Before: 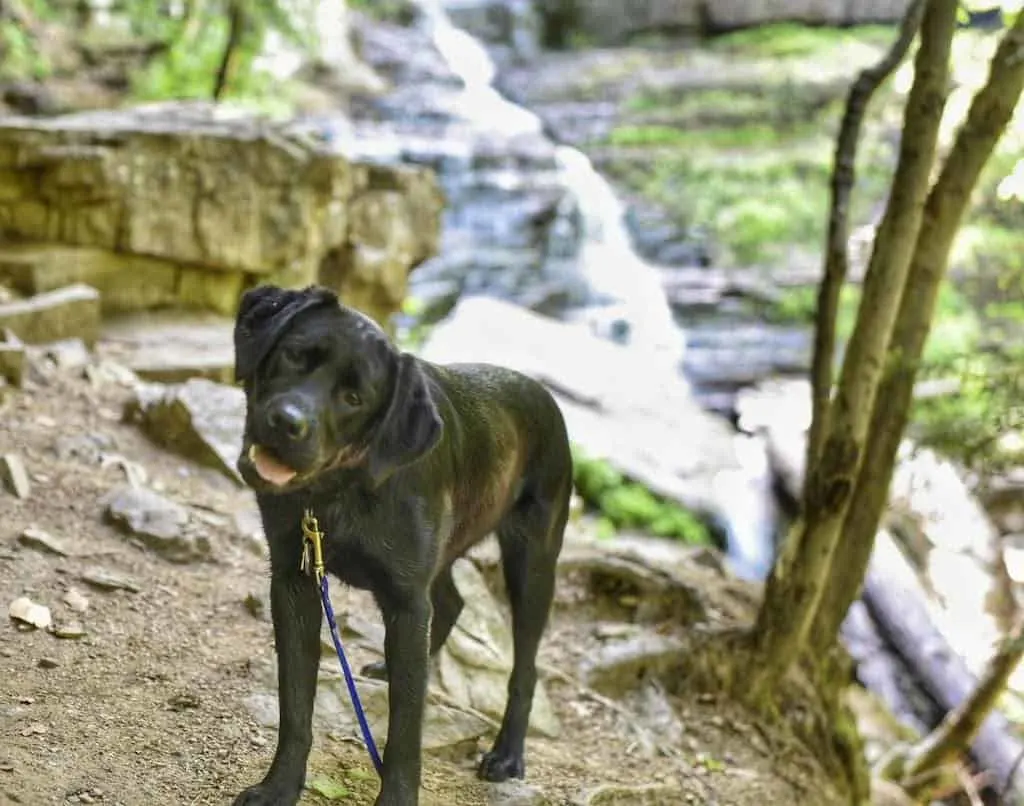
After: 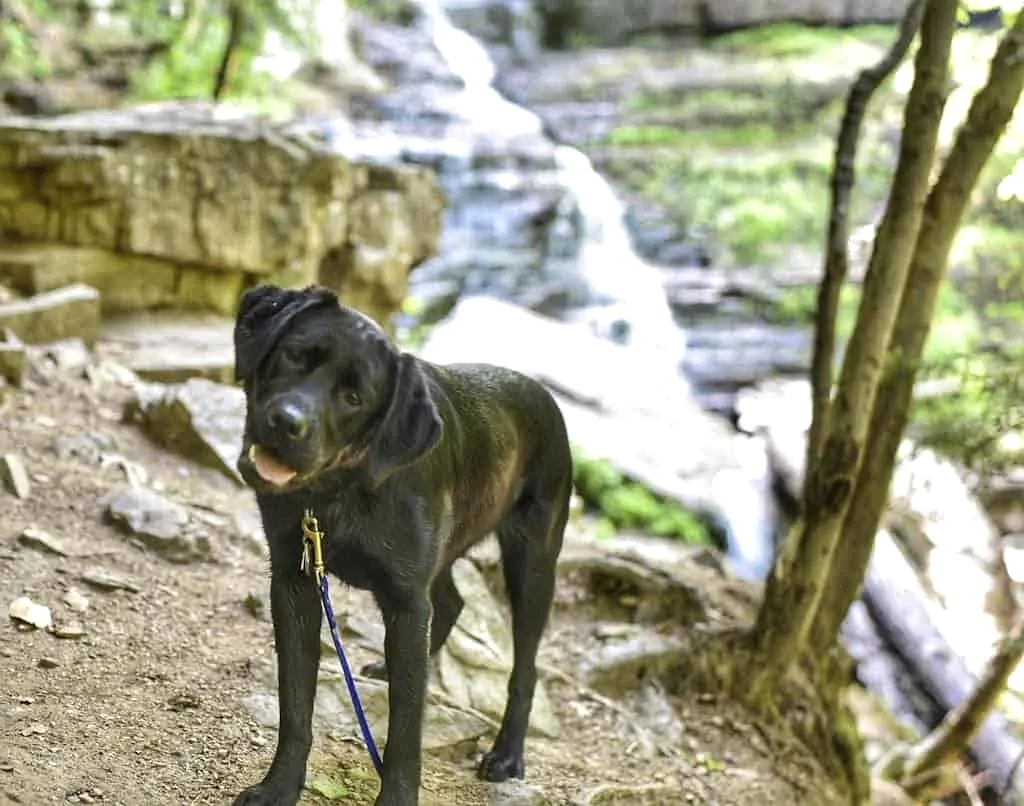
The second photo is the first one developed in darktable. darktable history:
contrast brightness saturation: saturation -0.091
sharpen: amount 0.209
local contrast: mode bilateral grid, contrast 15, coarseness 36, detail 104%, midtone range 0.2
color balance rgb: perceptual saturation grading › global saturation 0.869%, perceptual brilliance grading › highlights 10.191%, perceptual brilliance grading › mid-tones 5.378%, saturation formula JzAzBz (2021)
